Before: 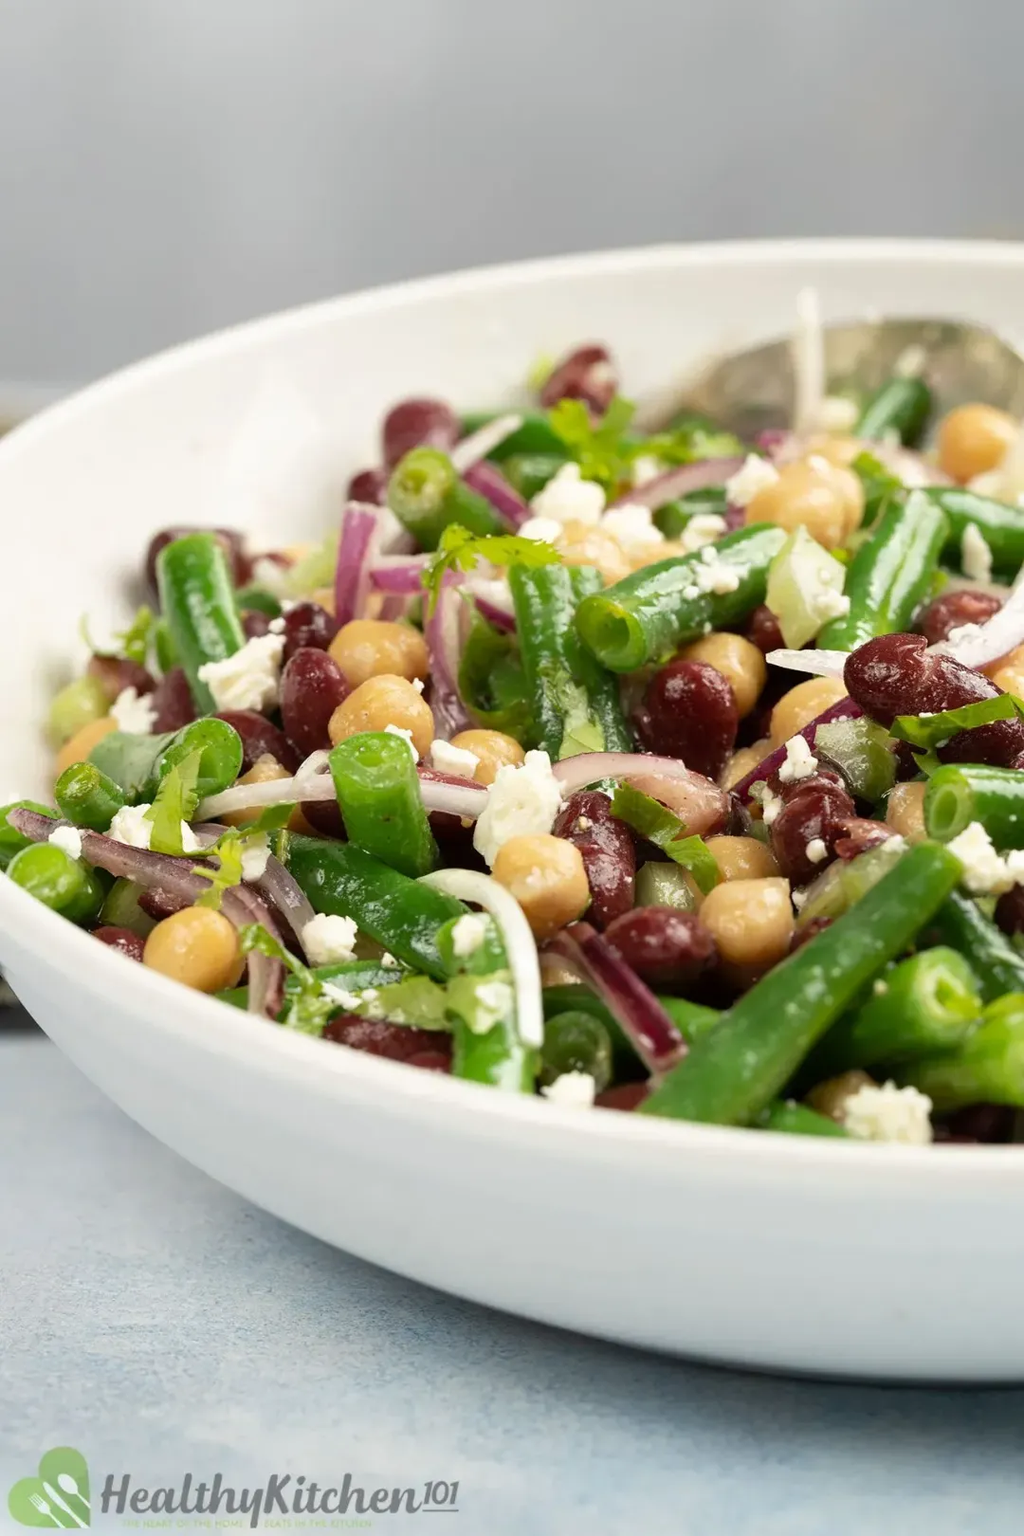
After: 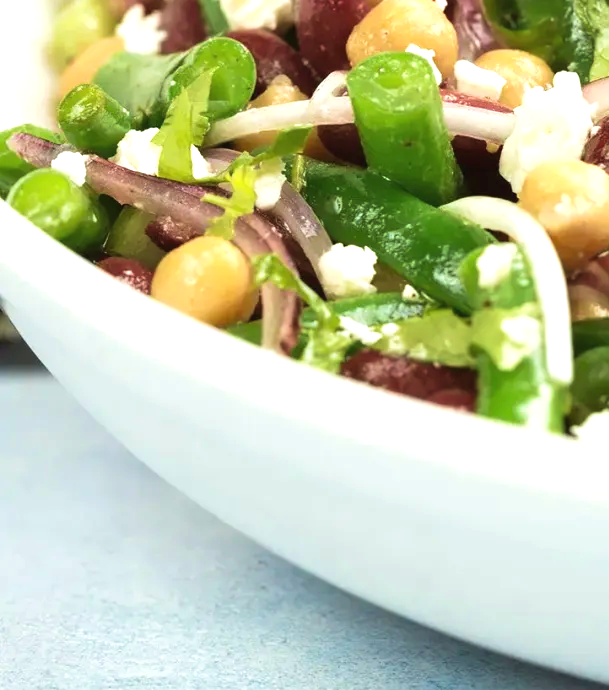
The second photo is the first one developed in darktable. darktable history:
velvia: strength 45%
exposure: black level correction -0.002, exposure 0.54 EV, compensate highlight preservation false
white balance: red 0.978, blue 0.999
crop: top 44.483%, right 43.593%, bottom 12.892%
